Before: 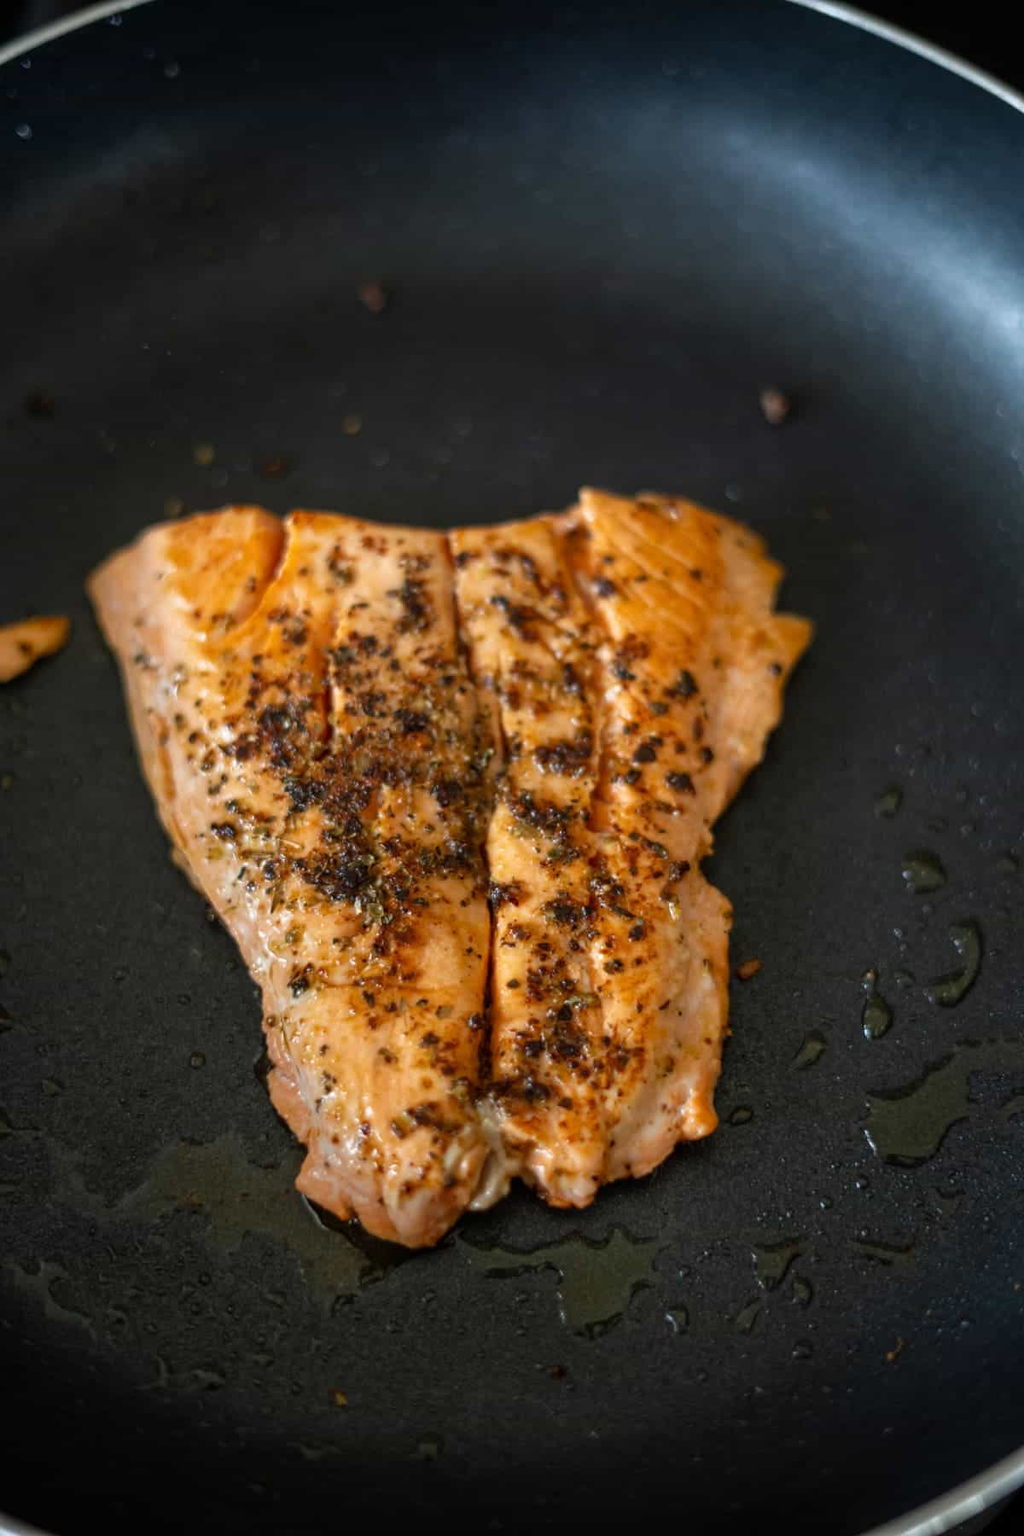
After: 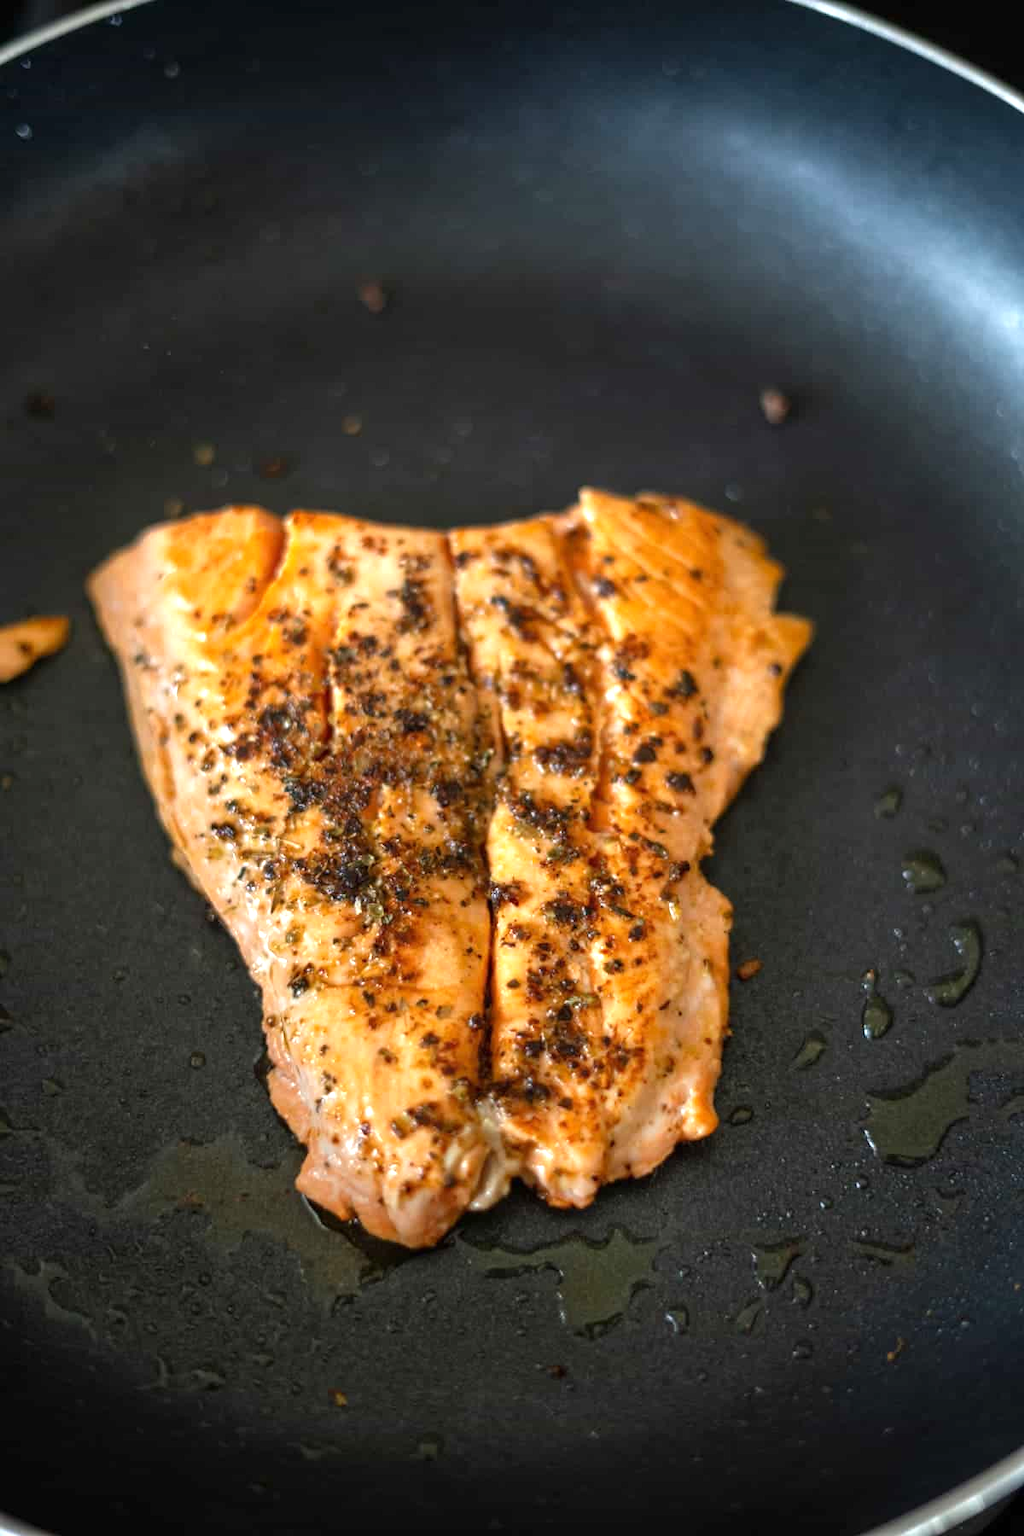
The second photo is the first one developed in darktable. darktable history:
exposure: black level correction 0, exposure 0.694 EV, compensate highlight preservation false
